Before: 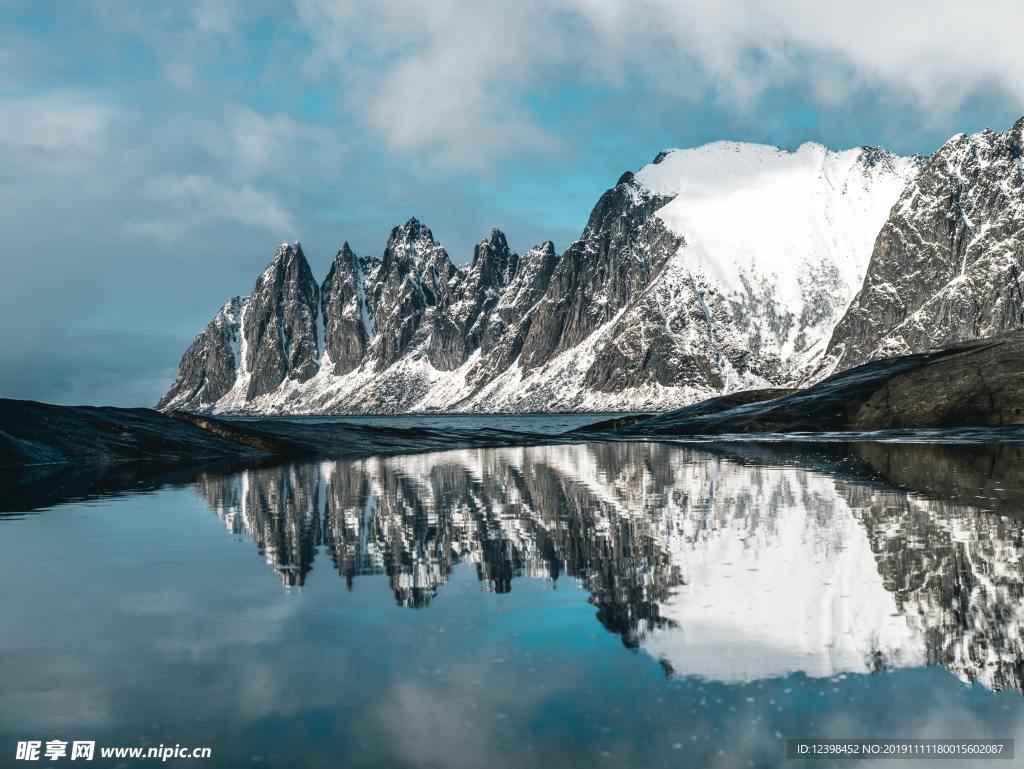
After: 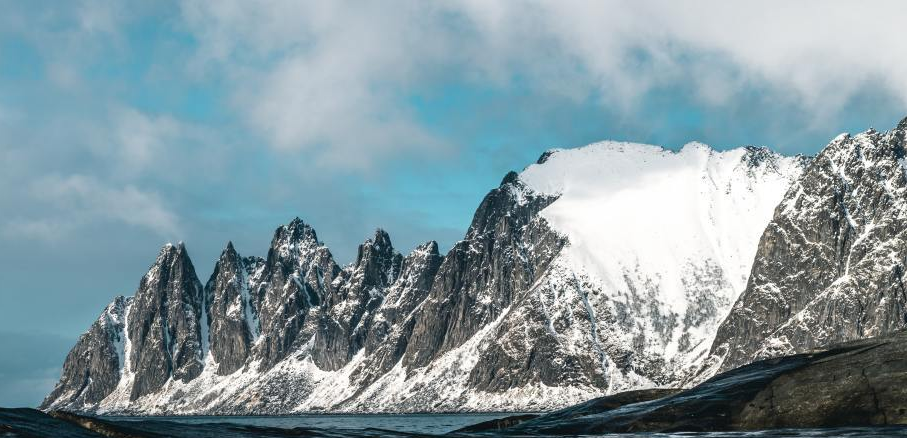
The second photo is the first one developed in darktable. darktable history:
crop and rotate: left 11.399%, bottom 42.98%
